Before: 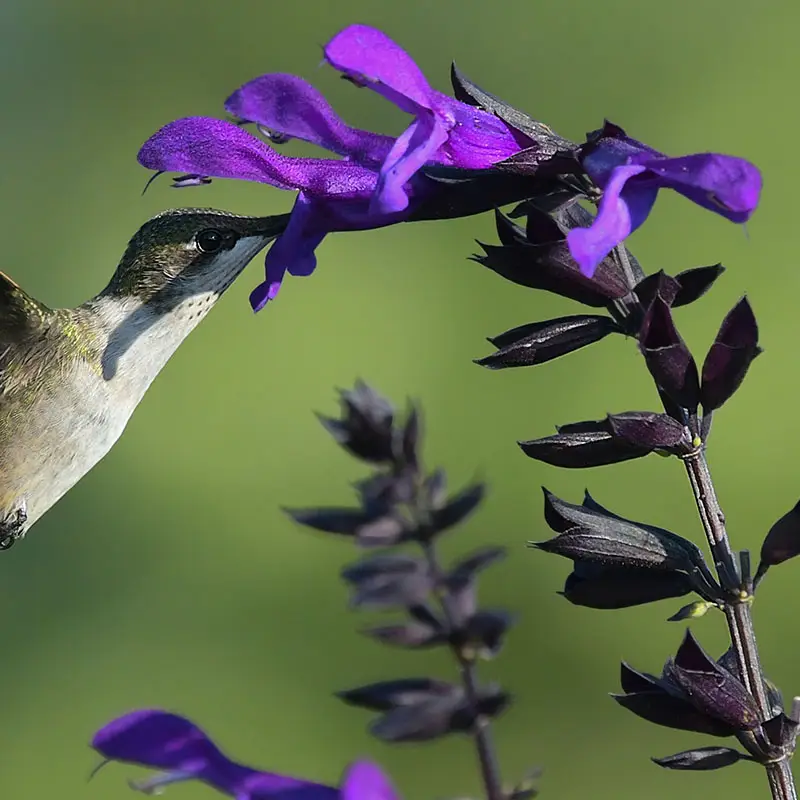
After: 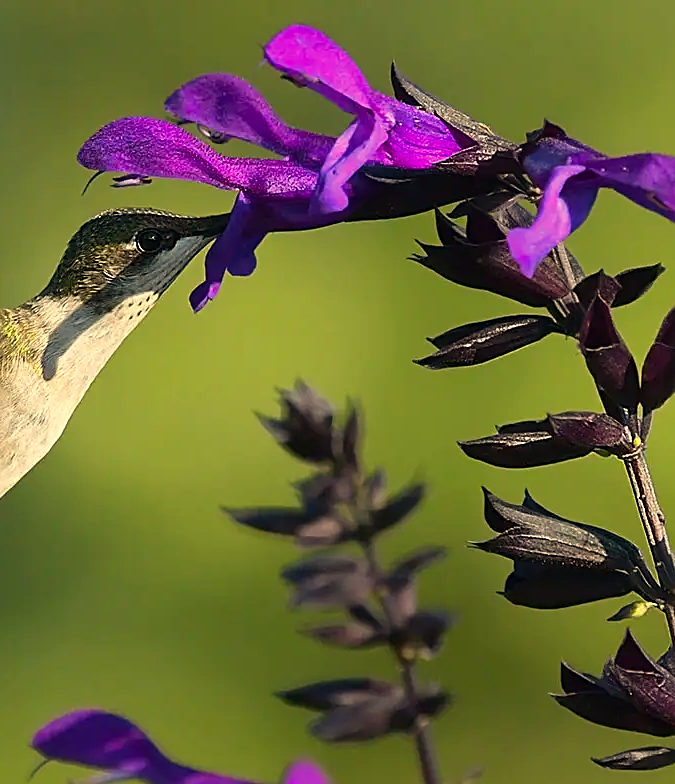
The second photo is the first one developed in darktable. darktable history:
sharpen: on, module defaults
shadows and highlights: shadows 0, highlights 40
contrast brightness saturation: contrast 0.08, saturation 0.2
crop: left 7.598%, right 7.873%
white balance: red 1.123, blue 0.83
